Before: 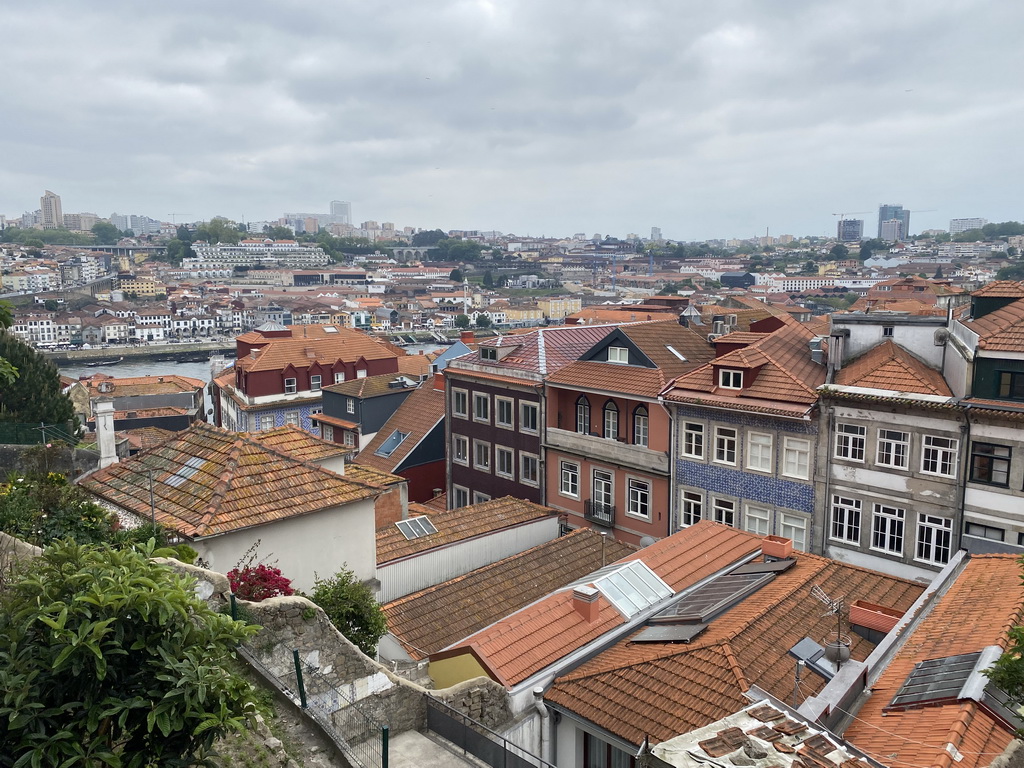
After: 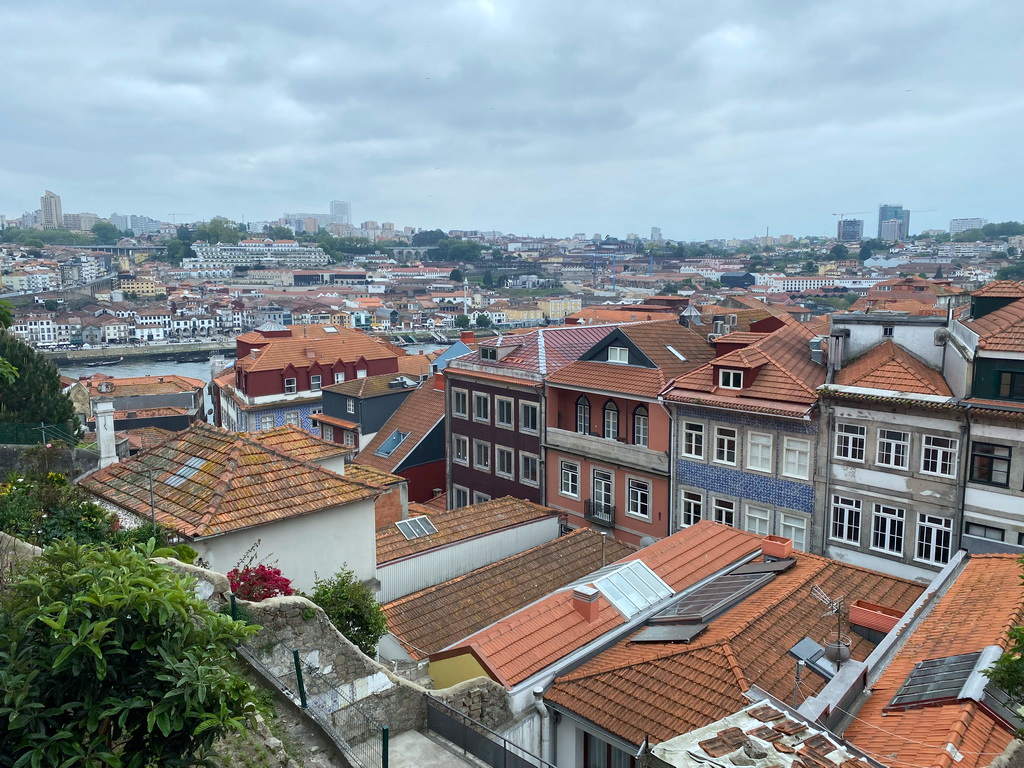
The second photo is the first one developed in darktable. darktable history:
color calibration: illuminant Planckian (black body), adaptation linear Bradford (ICC v4), x 0.365, y 0.367, temperature 4416.48 K
